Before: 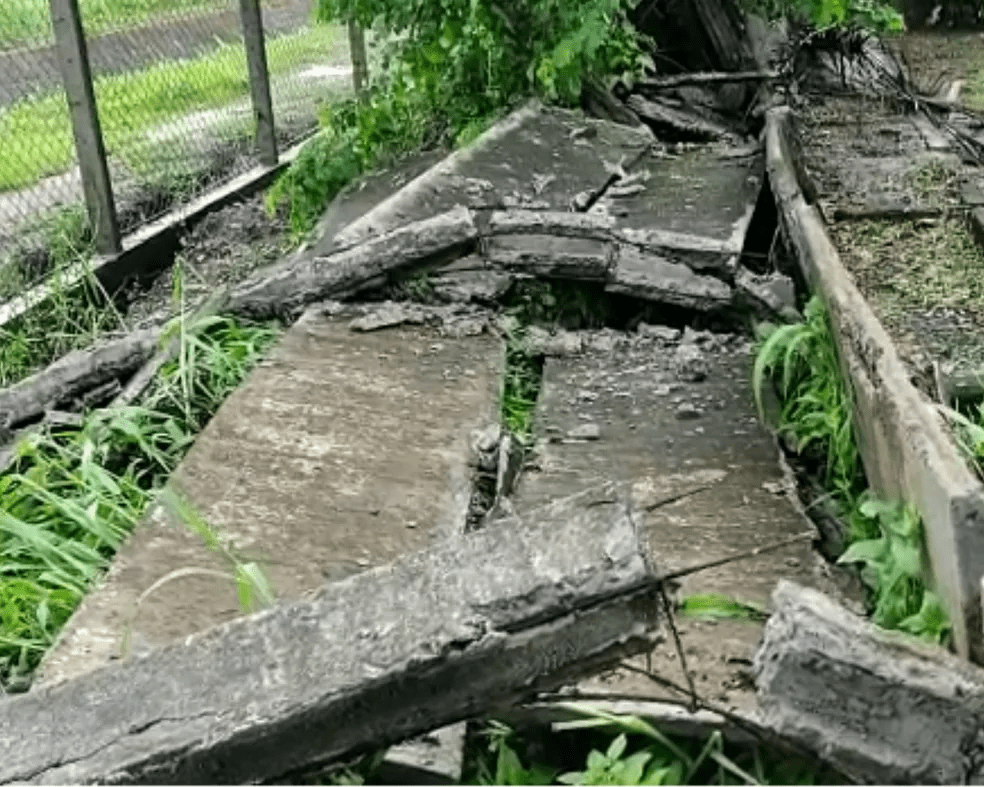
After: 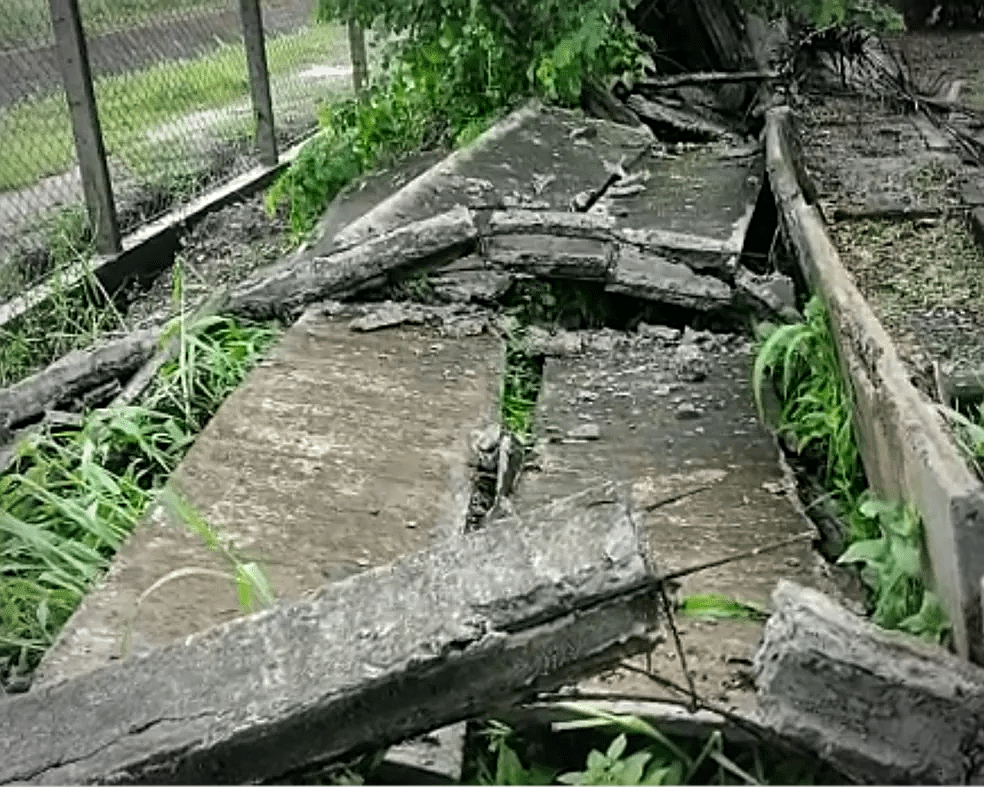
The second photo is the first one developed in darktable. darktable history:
vignetting: automatic ratio true
bloom: size 9%, threshold 100%, strength 7%
sharpen: on, module defaults
